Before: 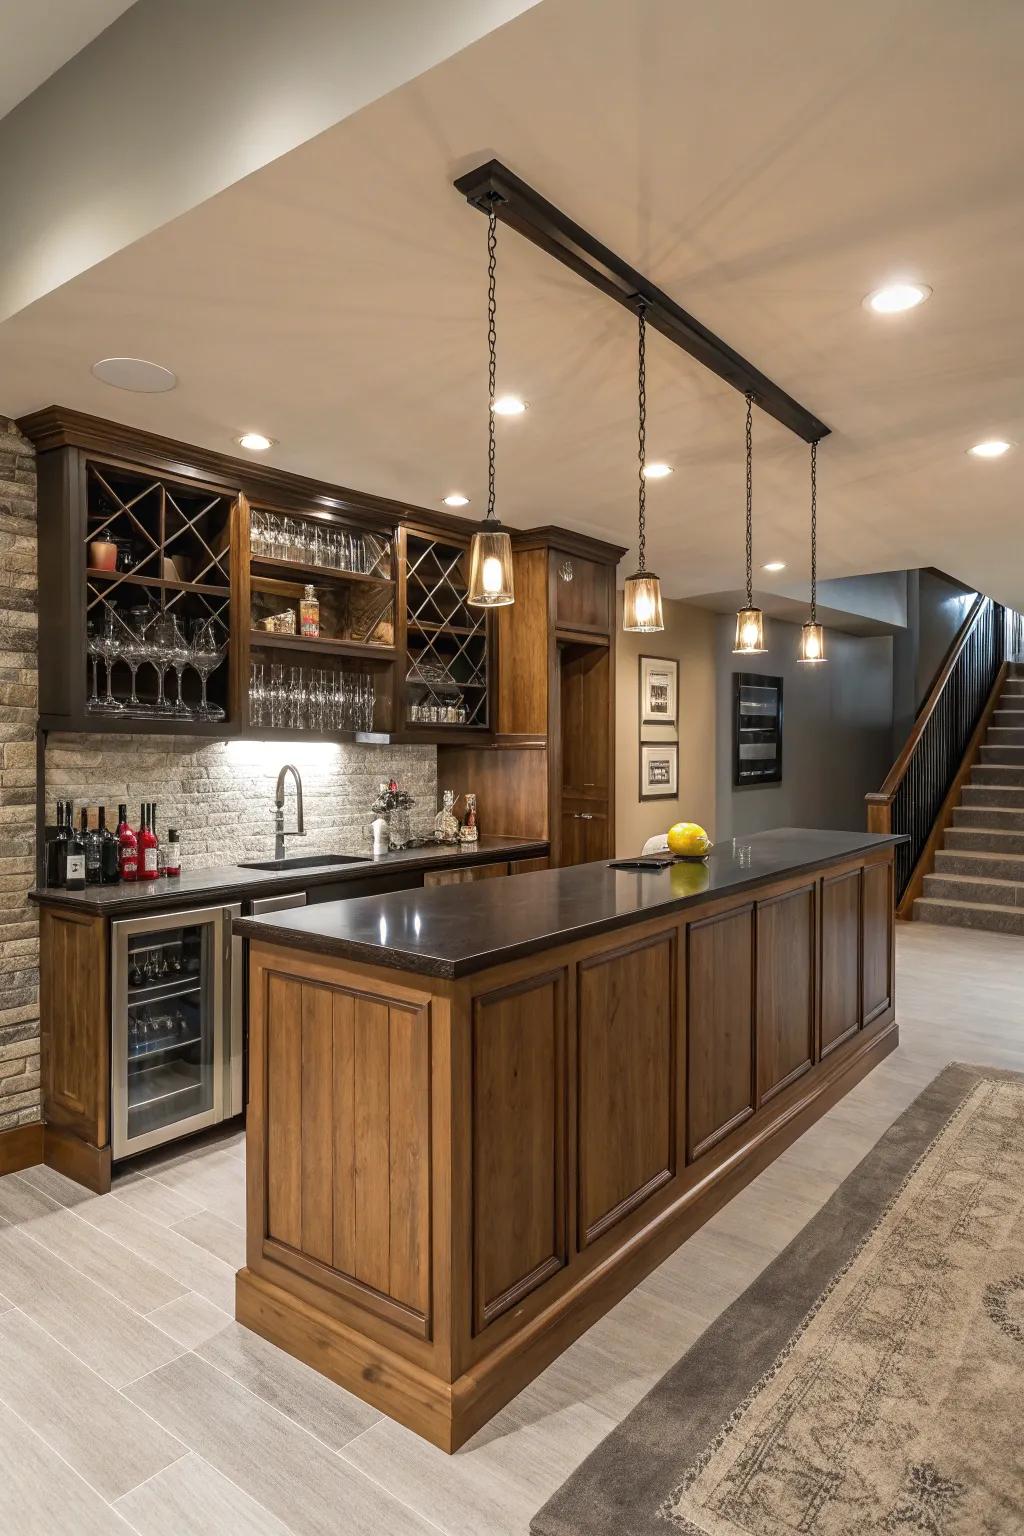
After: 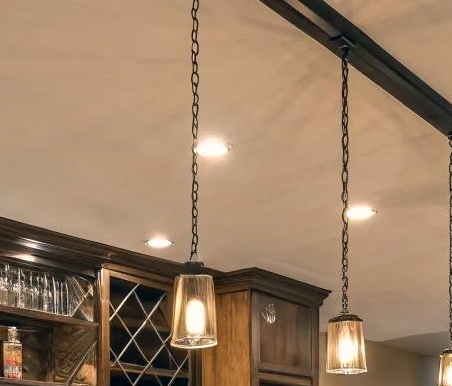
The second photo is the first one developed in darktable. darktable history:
crop: left 29.017%, top 16.813%, right 26.764%, bottom 58.037%
color correction: highlights a* 5.43, highlights b* 5.3, shadows a* -4.75, shadows b* -5.03
shadows and highlights: shadows 13.24, white point adjustment 1.16, soften with gaussian
